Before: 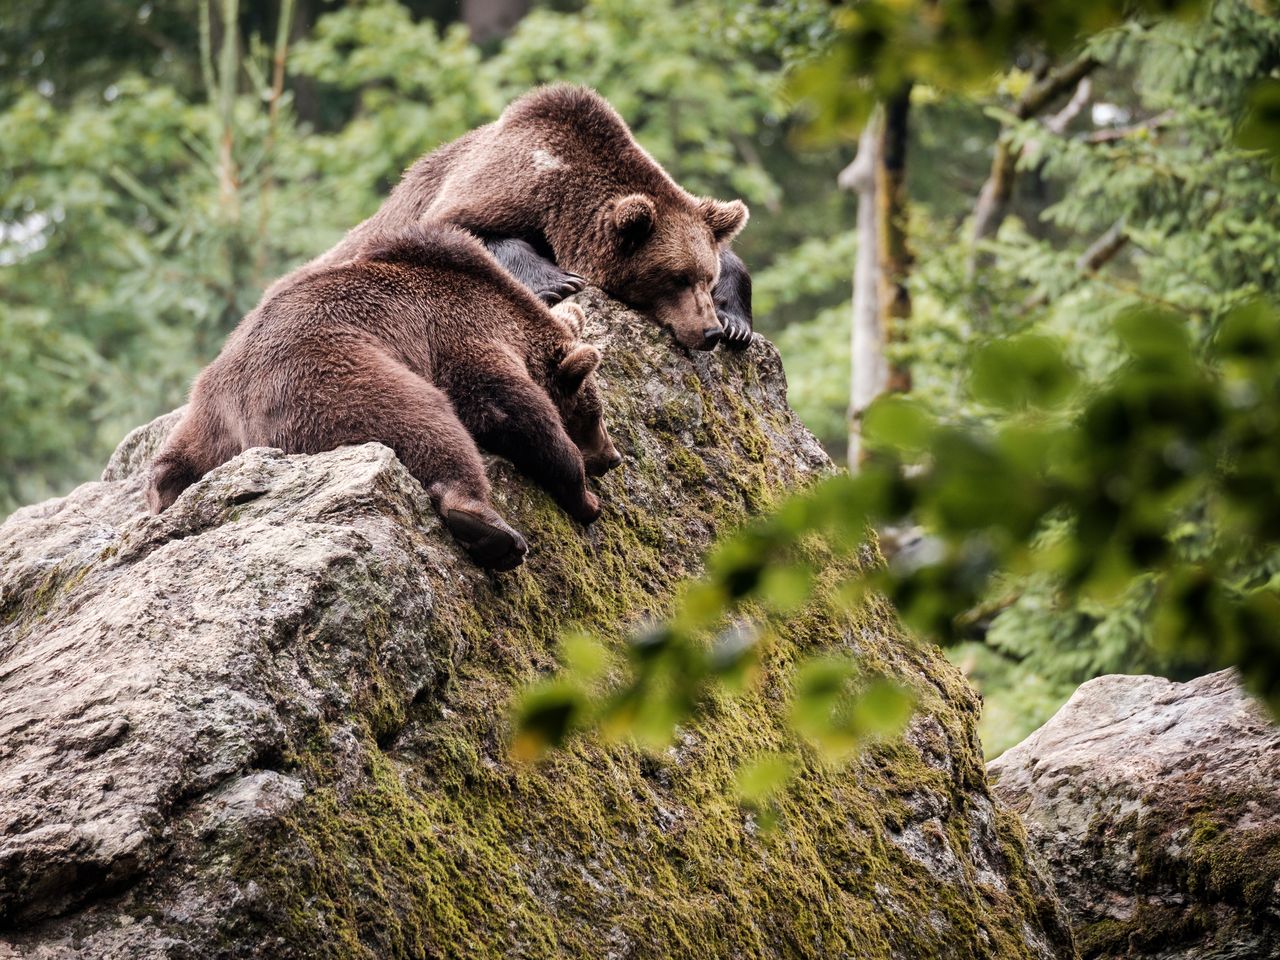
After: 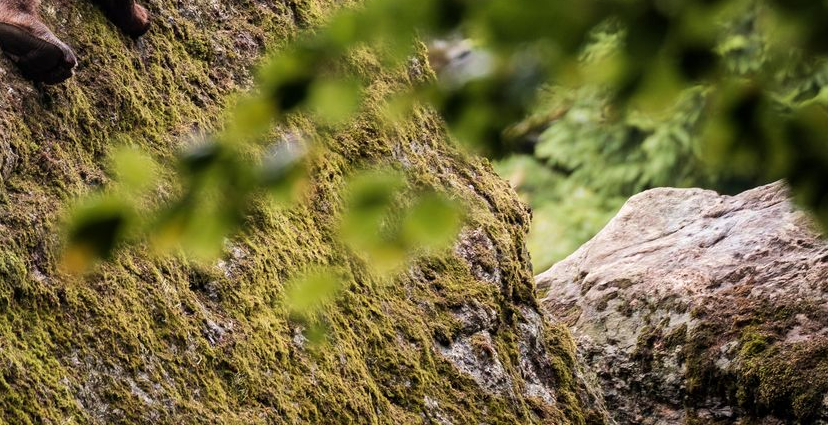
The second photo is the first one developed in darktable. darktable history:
velvia: on, module defaults
shadows and highlights: shadows 24.38, highlights -78.77, soften with gaussian
crop and rotate: left 35.245%, top 50.752%, bottom 4.938%
